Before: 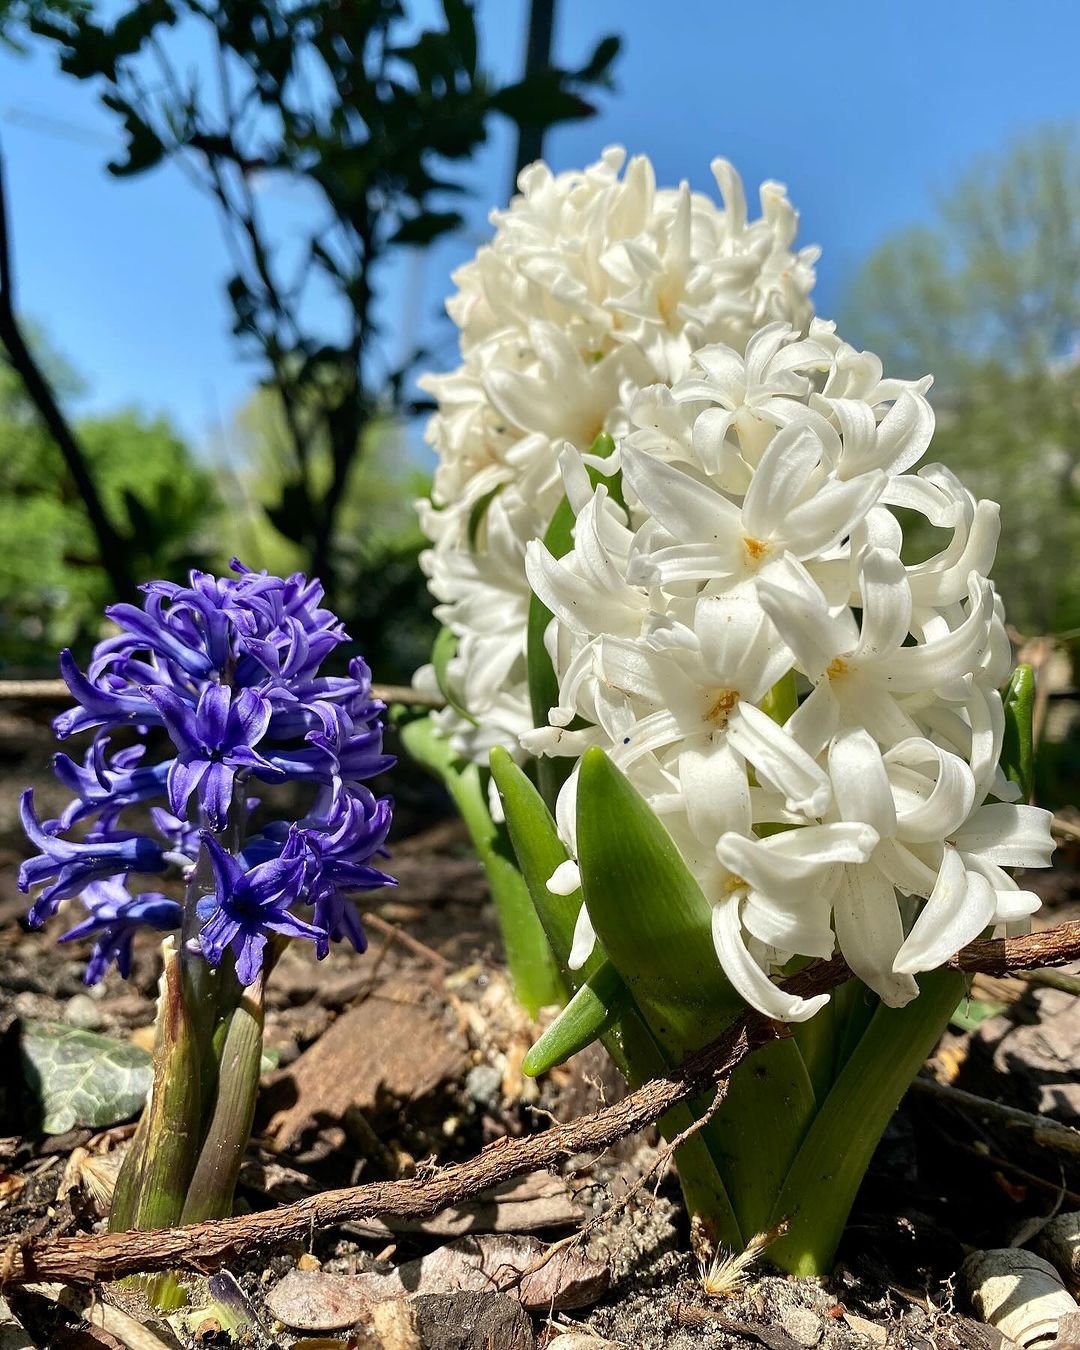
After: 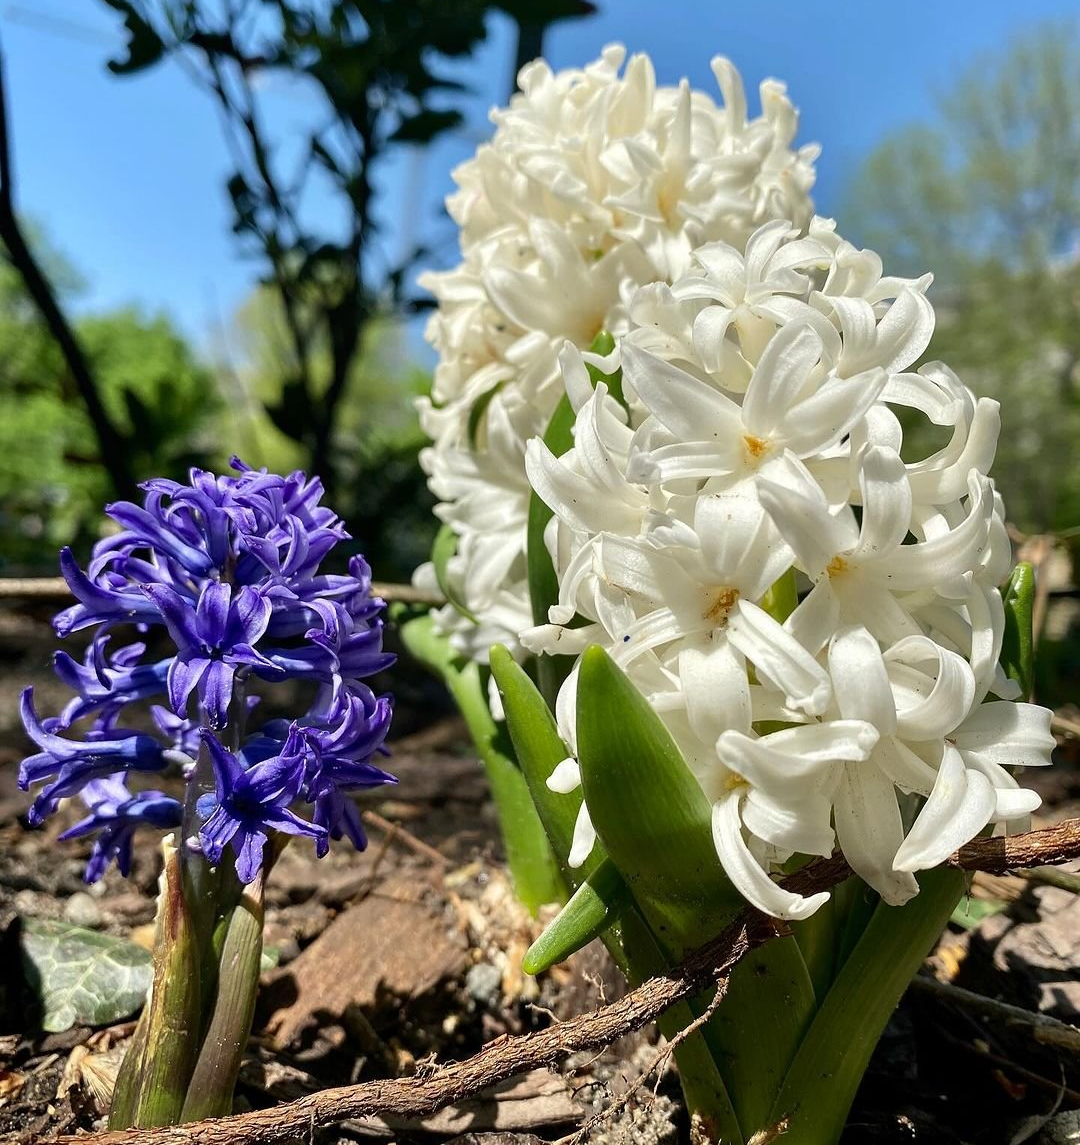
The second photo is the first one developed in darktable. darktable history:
crop: top 7.581%, bottom 7.57%
